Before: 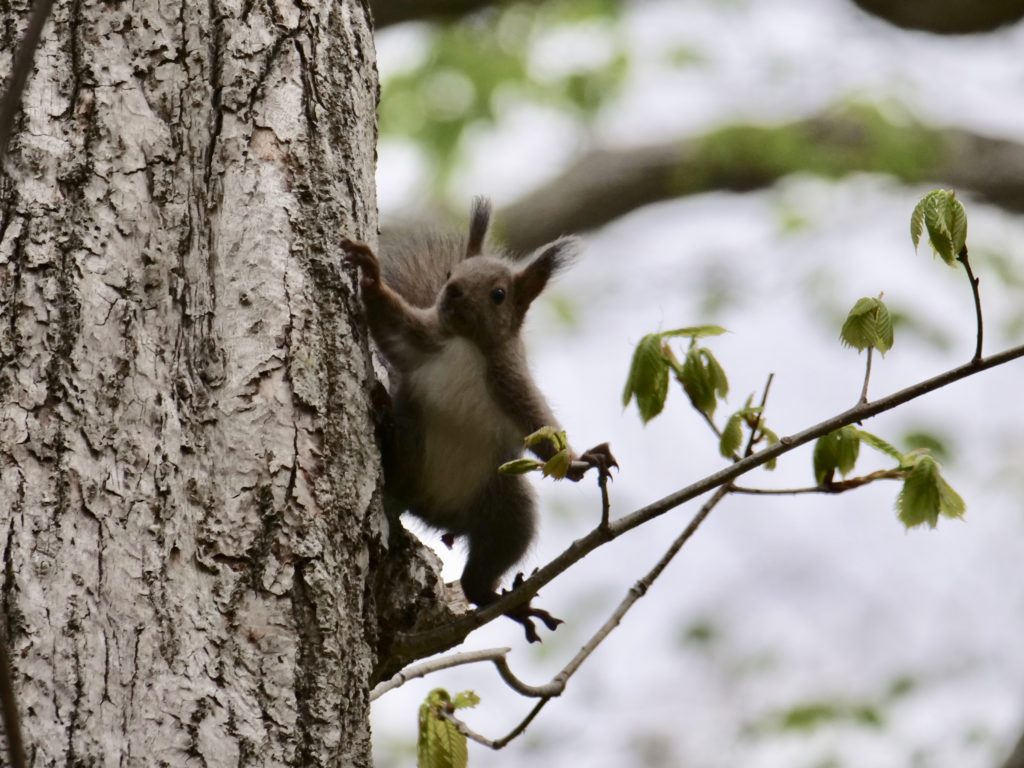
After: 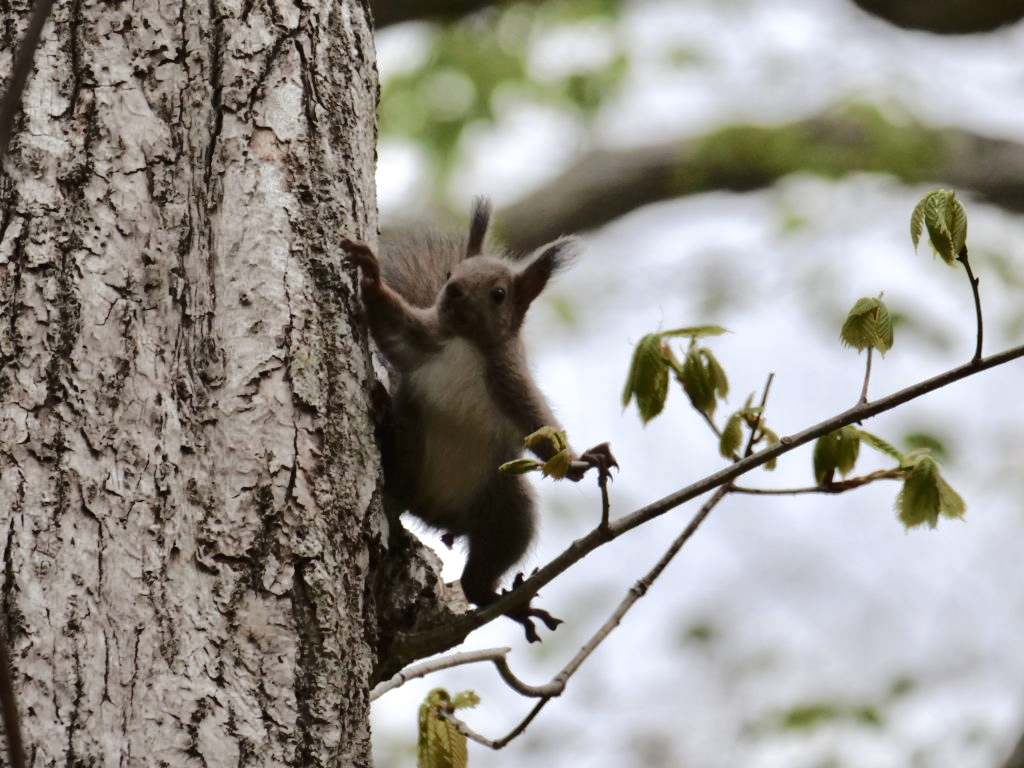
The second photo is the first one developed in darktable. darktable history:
tone curve: curves: ch0 [(0, 0) (0.003, 0.013) (0.011, 0.018) (0.025, 0.027) (0.044, 0.045) (0.069, 0.068) (0.1, 0.096) (0.136, 0.13) (0.177, 0.168) (0.224, 0.217) (0.277, 0.277) (0.335, 0.338) (0.399, 0.401) (0.468, 0.473) (0.543, 0.544) (0.623, 0.621) (0.709, 0.7) (0.801, 0.781) (0.898, 0.869) (1, 1)], preserve colors none
color look up table: target L [77.17, 92.2, 85.86, 82.94, 73.89, 72.81, 68.82, 55.02, 62.38, 54.94, 44.44, 31.47, 36.17, 26.34, 3.847, 201.6, 105.63, 84.84, 70.64, 56.8, 66.66, 50.66, 44.62, 59.13, 56.14, 40.84, 30.35, 25.38, 8.279, 76.39, 70.86, 66.22, 52.49, 58.24, 56.06, 55.3, 53.09, 39.46, 30.59, 33.04, 34.81, 16.77, 6.282, 87.61, 85.16, 73.14, 66.99, 73.43, 43.52], target a [-9.289, -9.469, -23.41, -50.82, -63.08, -17.8, -55.18, -49.32, -19.18, -3.436, -7.22, -31.94, -25.65, -13.88, -0.351, 0, 0, -8.184, 20.26, 19.96, 36.57, 15.82, 47.09, 55.7, 40.14, 53.33, 10.2, 35.38, 18.86, 13.52, 24.82, 18.84, 52.12, 3.066, 45.23, 6.35, 53.33, 12.24, 0, 21.93, 27.53, 15, 6.969, -52.16, -7.954, -17.75, -41.88, -14.54, -2.953], target b [47.11, 22.19, 2.321, 23.51, 44.08, 46.53, 30.59, 40.07, 33.96, 16.53, 36.54, 31.41, 4.73, 28.23, 4.798, -0.001, -0.004, 33.51, 15.29, 44.56, 31.74, 42.5, 3.077, 1.883, 2.078, 36.66, 26.05, 18.29, 8.201, -9.672, -34.92, -26.4, -48.31, -7.182, -17.81, -61.19, -54.74, -57.99, -0.003, -17.42, -69.01, -36.98, -19, 3.519, -4.096, -20.65, 2.198, -35.22, -27.32], num patches 49
